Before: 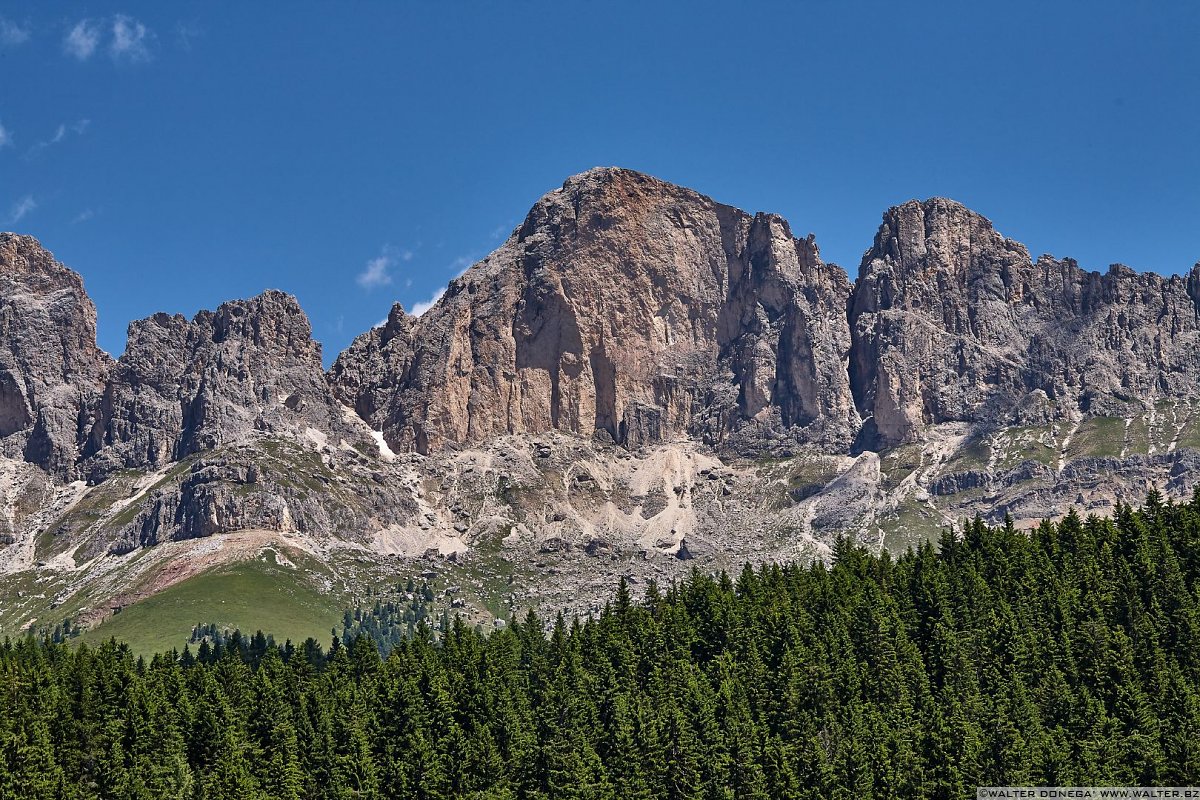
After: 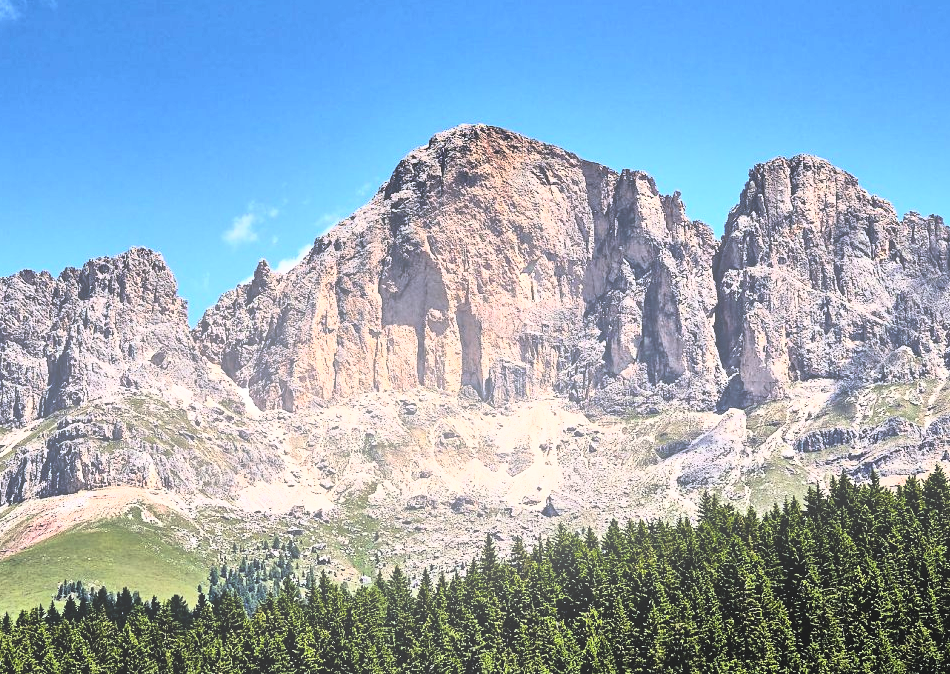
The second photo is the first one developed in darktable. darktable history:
crop: left 11.225%, top 5.381%, right 9.565%, bottom 10.314%
rgb curve: curves: ch0 [(0, 0) (0.21, 0.15) (0.24, 0.21) (0.5, 0.75) (0.75, 0.96) (0.89, 0.99) (1, 1)]; ch1 [(0, 0.02) (0.21, 0.13) (0.25, 0.2) (0.5, 0.67) (0.75, 0.9) (0.89, 0.97) (1, 1)]; ch2 [(0, 0.02) (0.21, 0.13) (0.25, 0.2) (0.5, 0.67) (0.75, 0.9) (0.89, 0.97) (1, 1)], compensate middle gray true
bloom: on, module defaults
